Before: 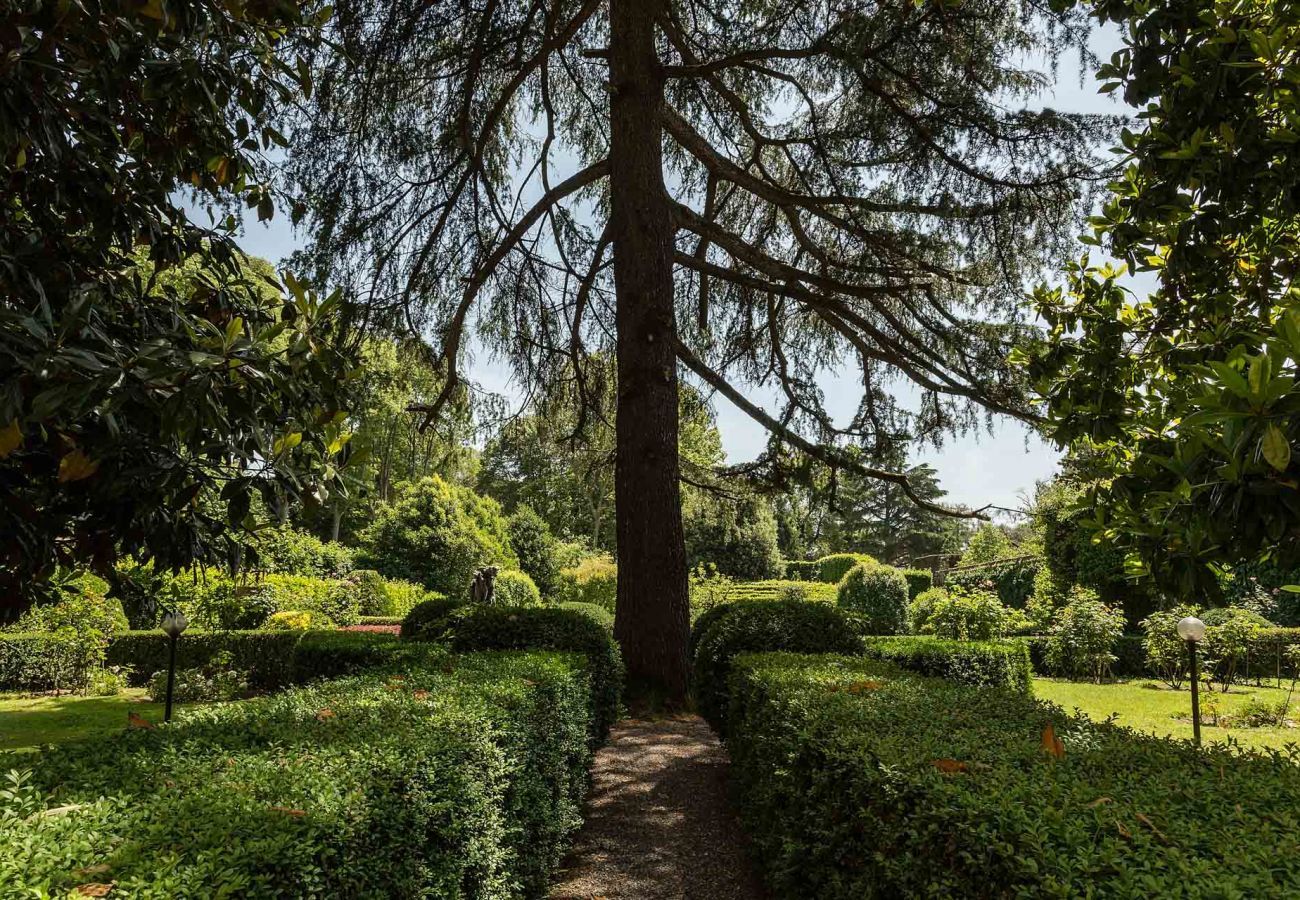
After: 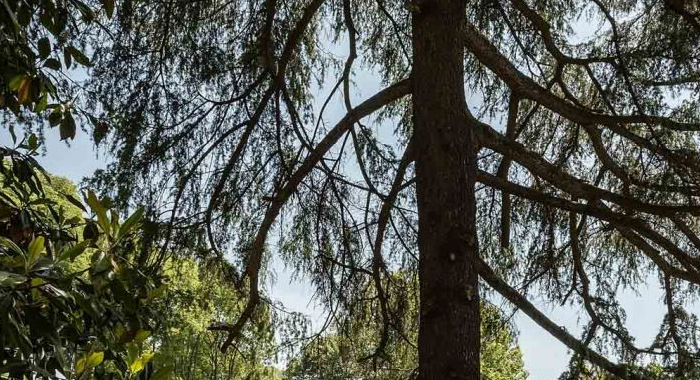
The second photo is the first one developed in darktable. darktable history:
crop: left 15.306%, top 9.065%, right 30.789%, bottom 48.638%
